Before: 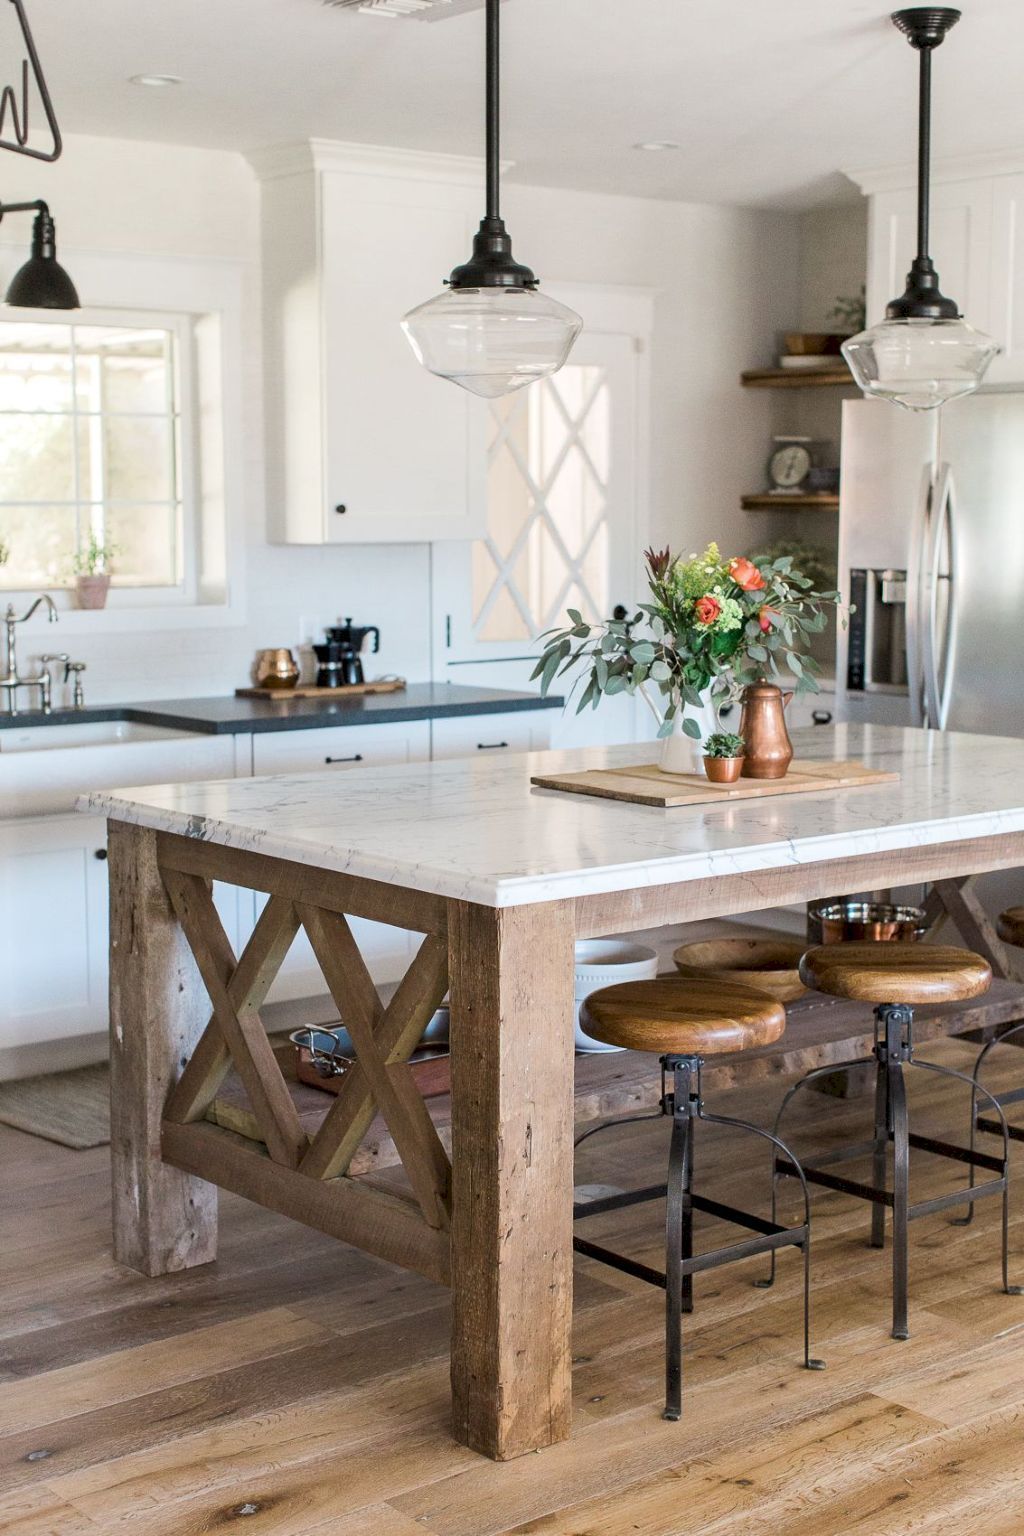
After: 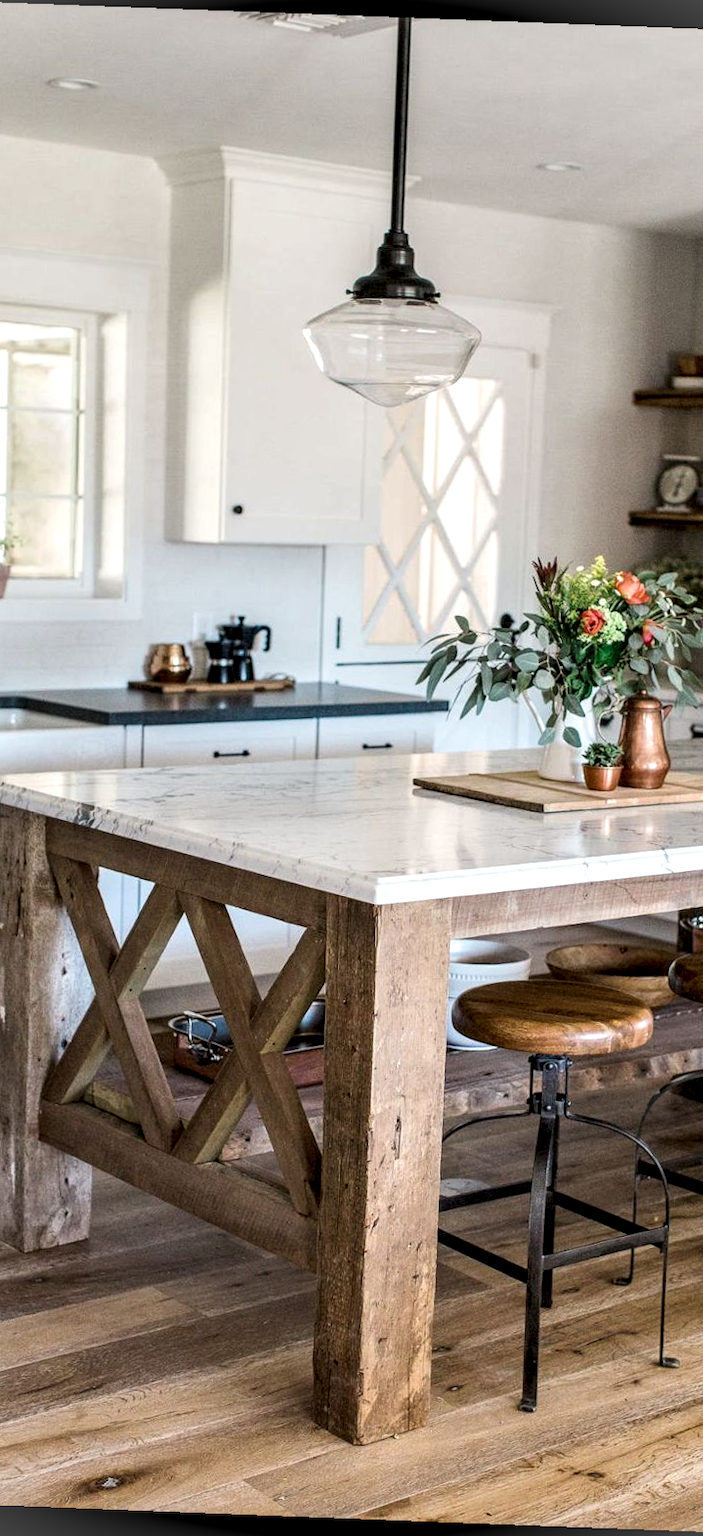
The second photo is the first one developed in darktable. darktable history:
rotate and perspective: rotation 2.17°, automatic cropping off
tone equalizer: on, module defaults
crop and rotate: left 12.673%, right 20.66%
vignetting: fall-off start 100%, brightness 0.3, saturation 0
local contrast: highlights 60%, shadows 60%, detail 160%
